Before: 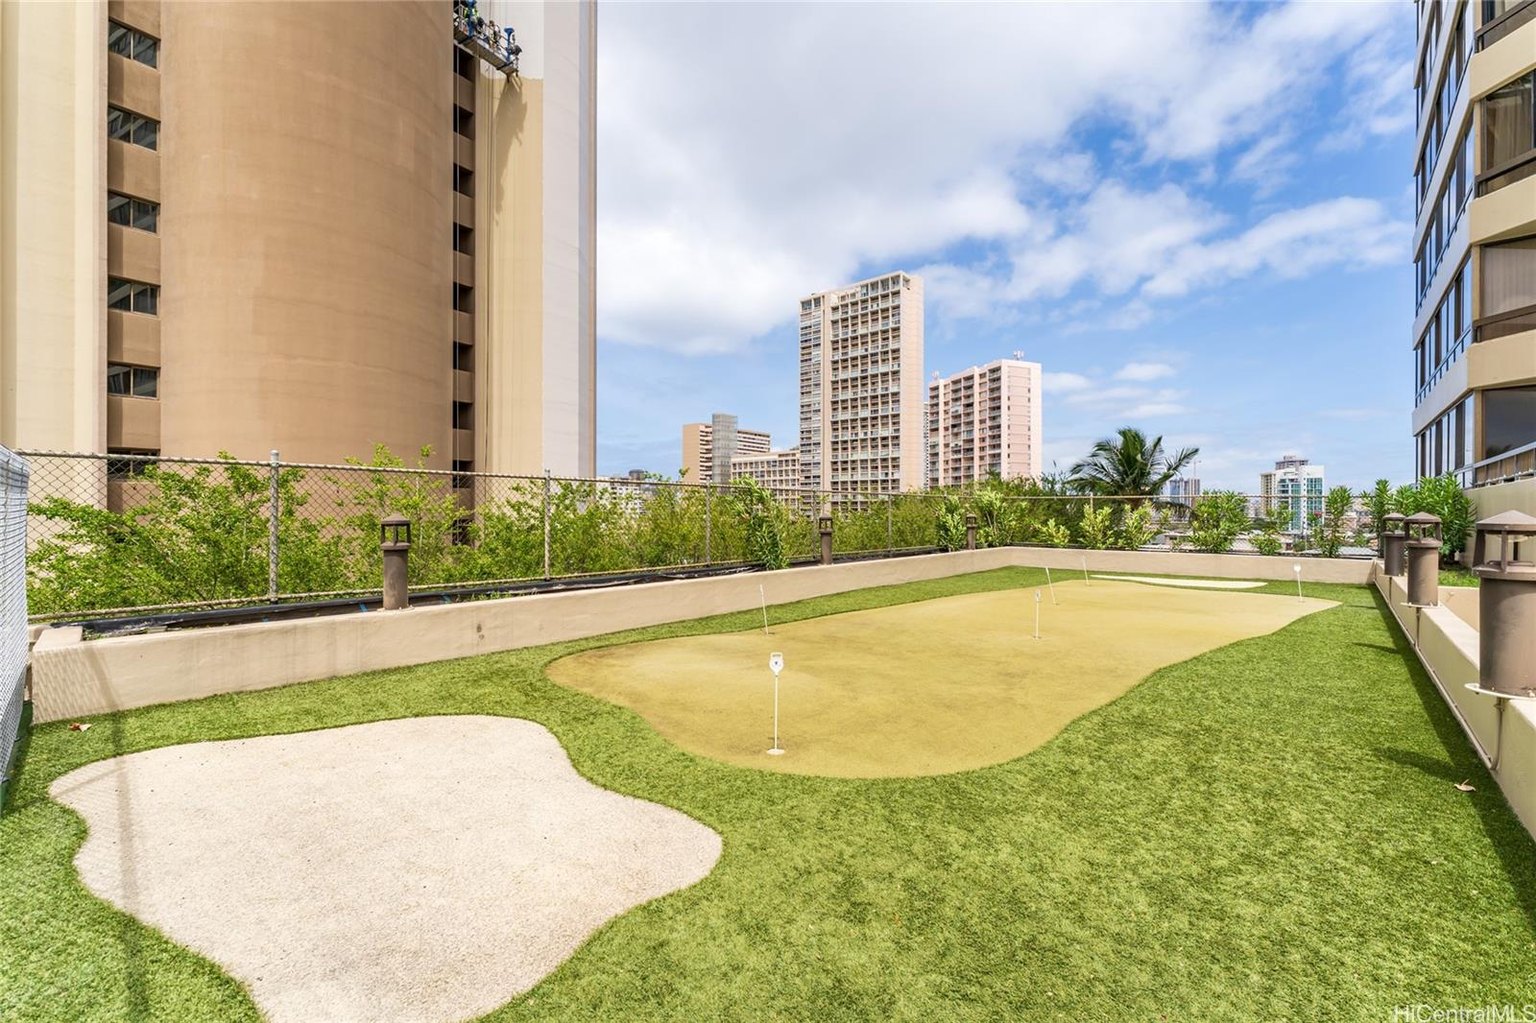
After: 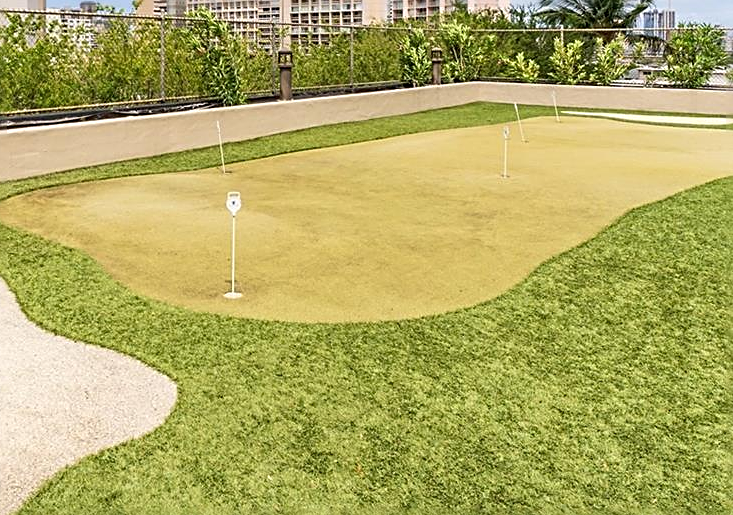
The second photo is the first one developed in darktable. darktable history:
sharpen: radius 2.543, amount 0.636
crop: left 35.976%, top 45.819%, right 18.162%, bottom 5.807%
